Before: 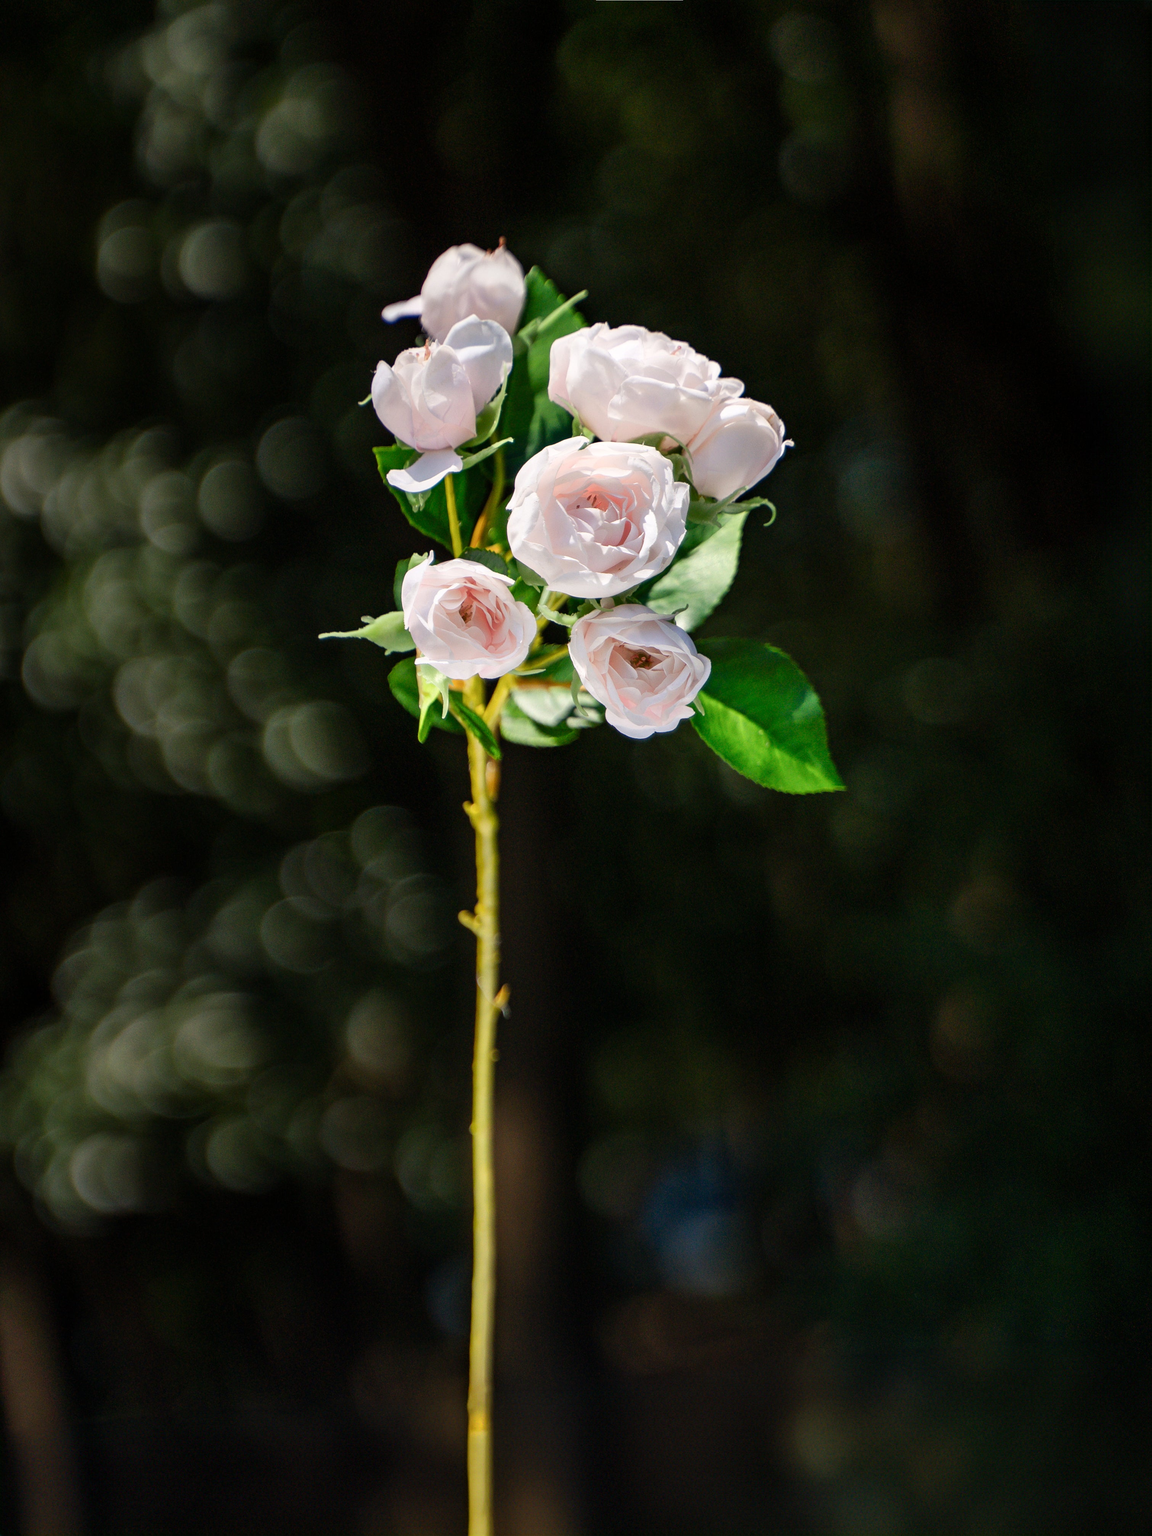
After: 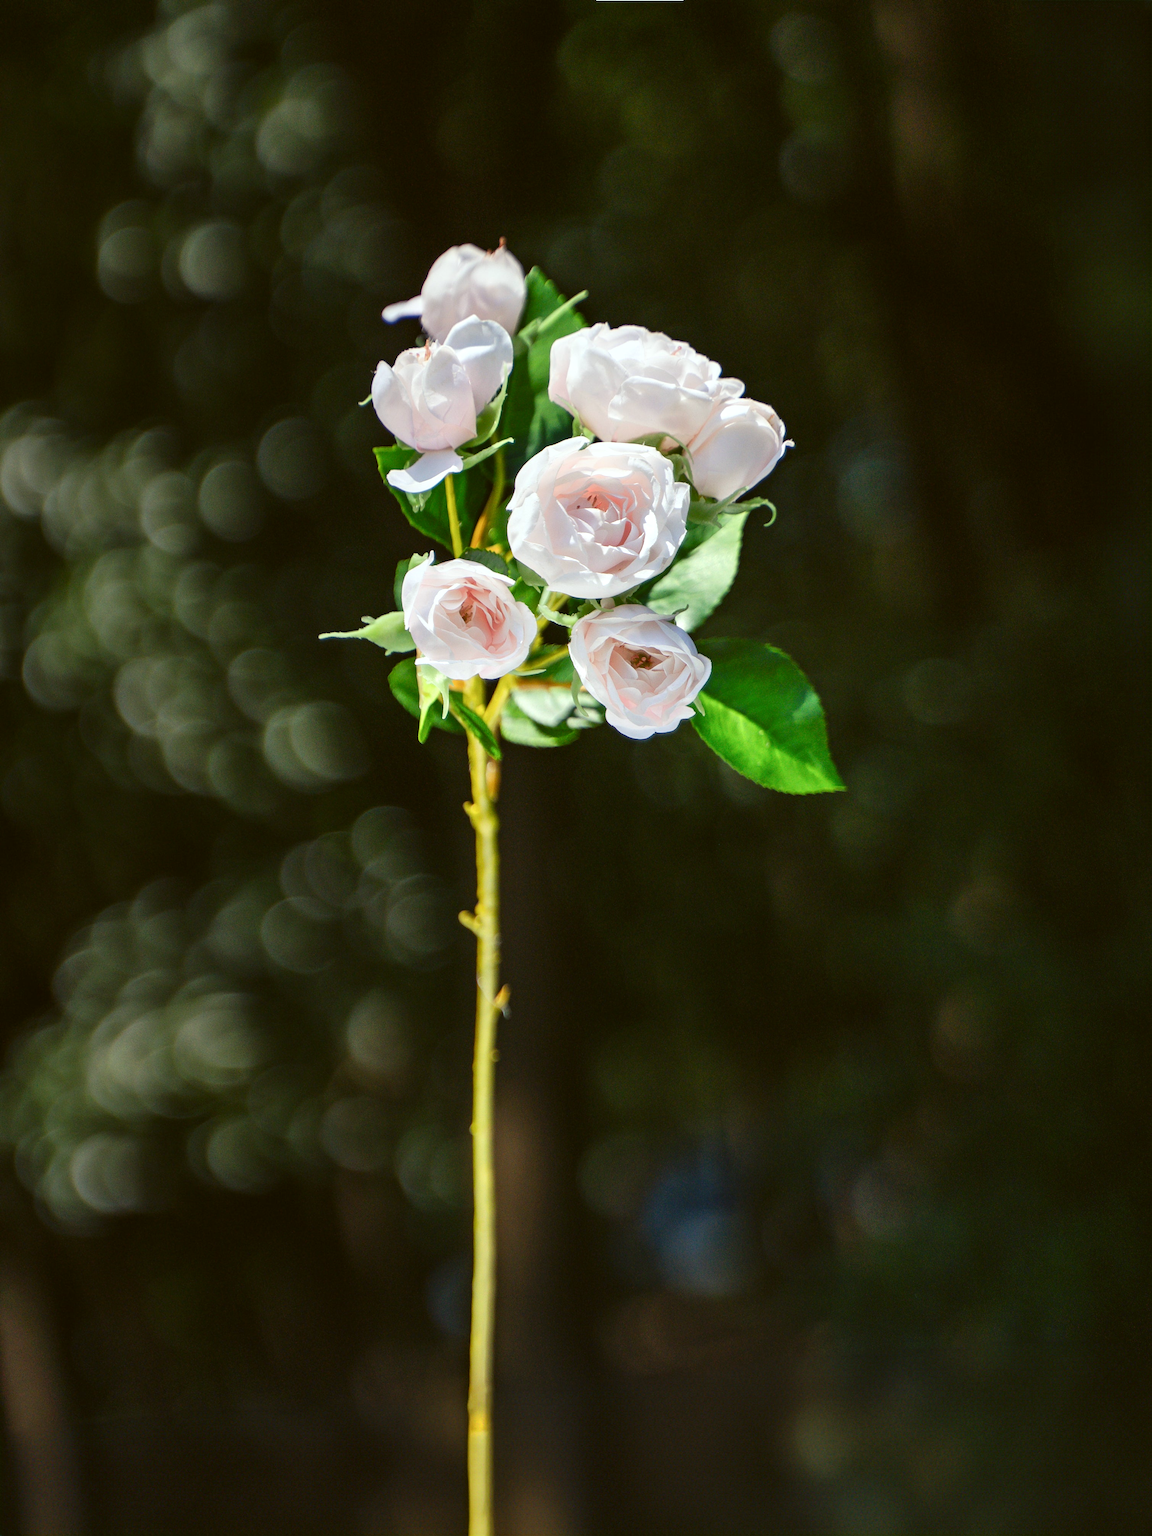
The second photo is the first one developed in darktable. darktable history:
exposure: exposure 0.493 EV, compensate highlight preservation false
white balance: red 0.978, blue 0.999
color balance: lift [1.004, 1.002, 1.002, 0.998], gamma [1, 1.007, 1.002, 0.993], gain [1, 0.977, 1.013, 1.023], contrast -3.64%
tone equalizer: -8 EV -0.002 EV, -7 EV 0.005 EV, -6 EV -0.009 EV, -5 EV 0.011 EV, -4 EV -0.012 EV, -3 EV 0.007 EV, -2 EV -0.062 EV, -1 EV -0.293 EV, +0 EV -0.582 EV, smoothing diameter 2%, edges refinement/feathering 20, mask exposure compensation -1.57 EV, filter diffusion 5
